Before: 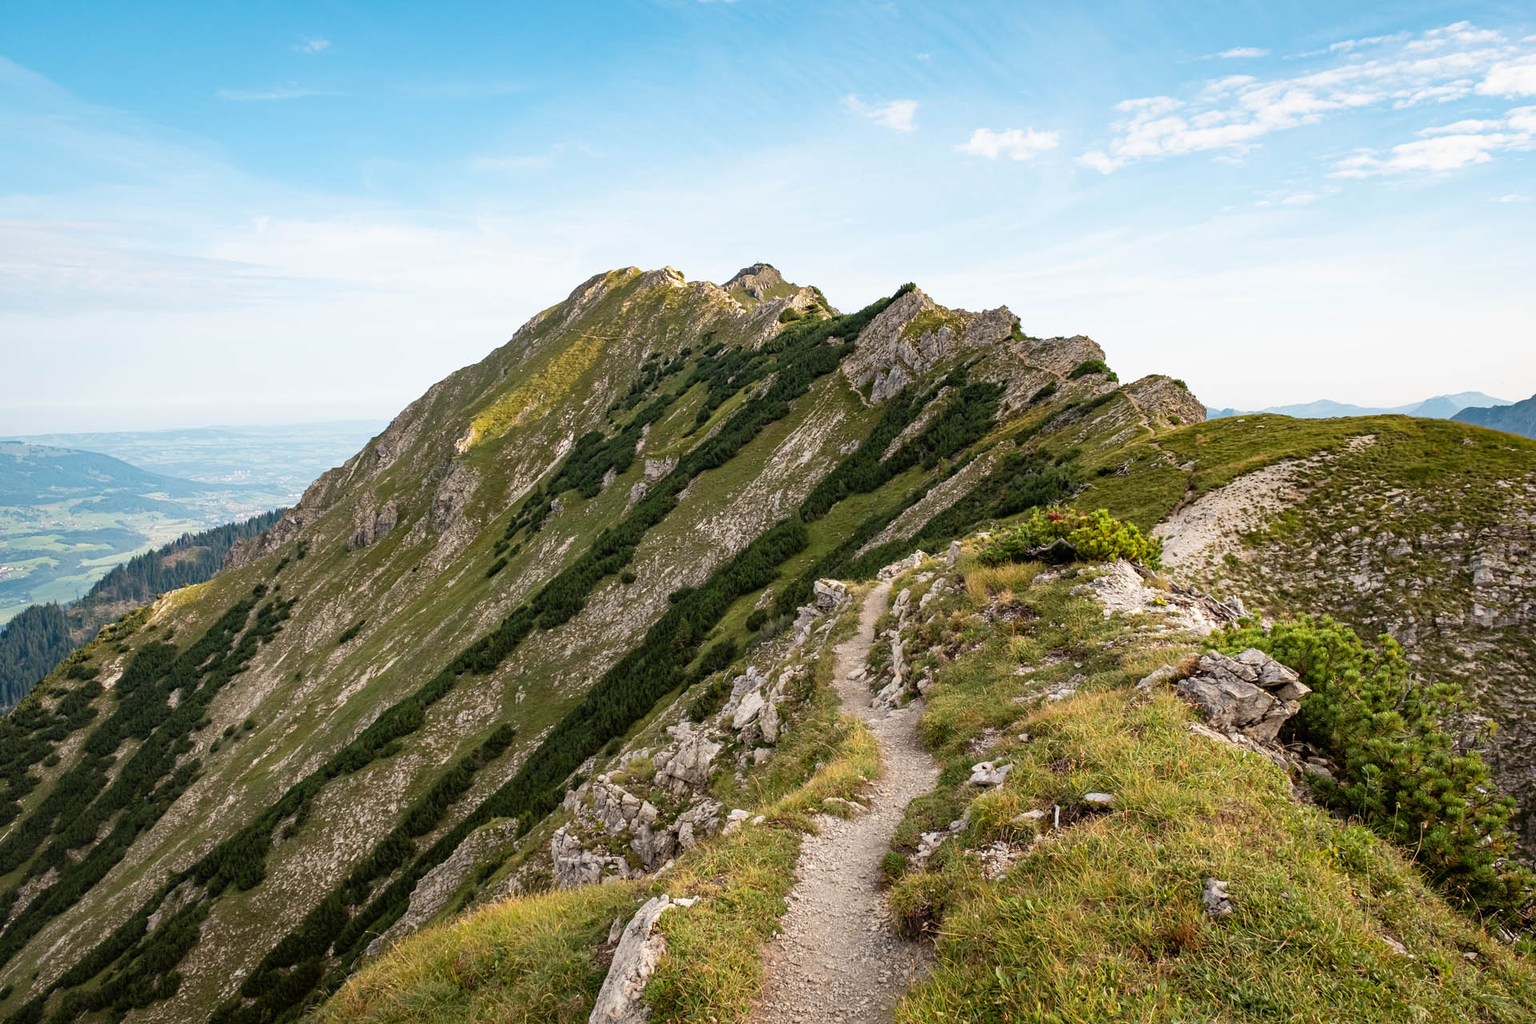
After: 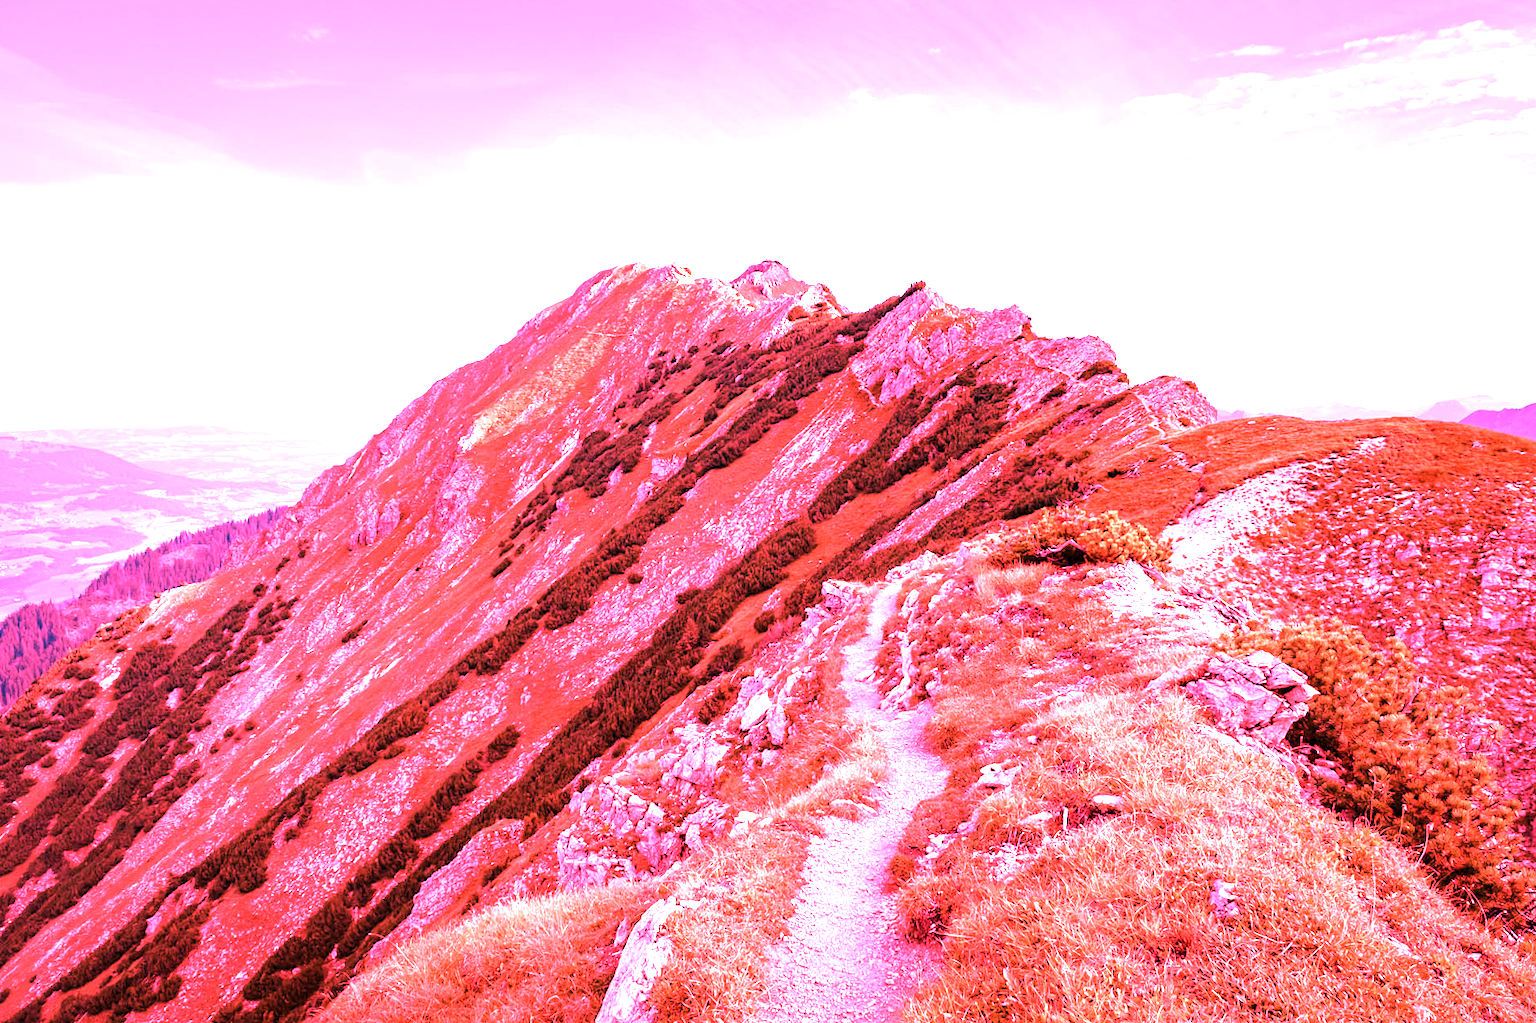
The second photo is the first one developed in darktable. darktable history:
white balance: red 4.26, blue 1.802
color calibration: illuminant custom, x 0.363, y 0.385, temperature 4528.03 K
rotate and perspective: rotation 0.174°, lens shift (vertical) 0.013, lens shift (horizontal) 0.019, shear 0.001, automatic cropping original format, crop left 0.007, crop right 0.991, crop top 0.016, crop bottom 0.997
